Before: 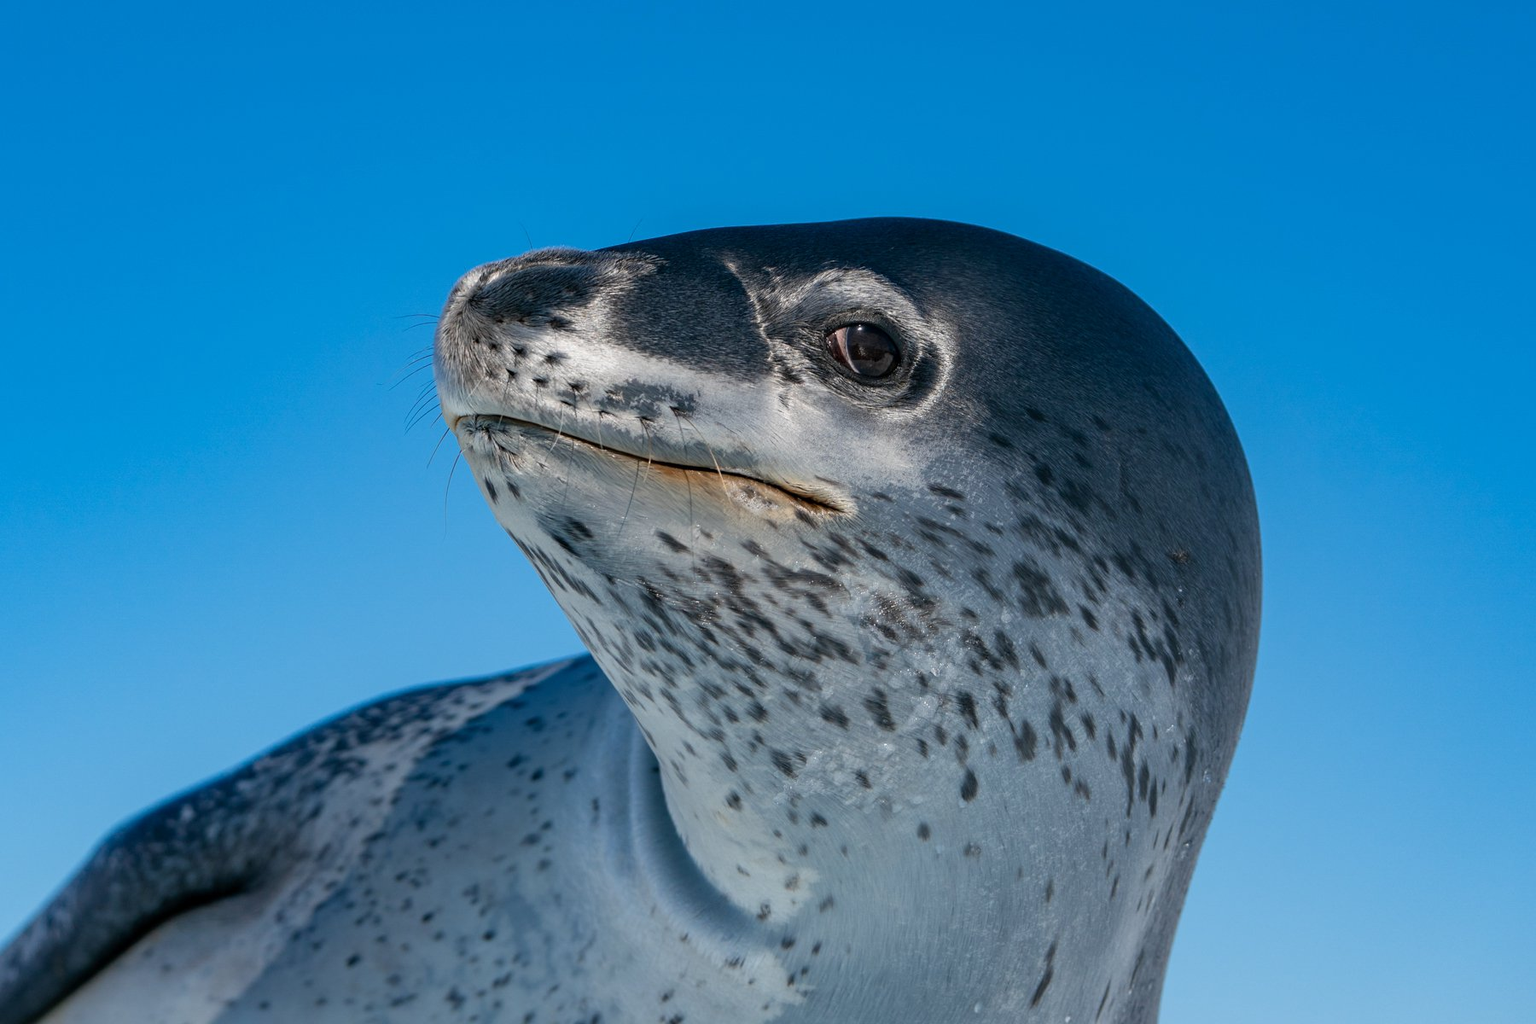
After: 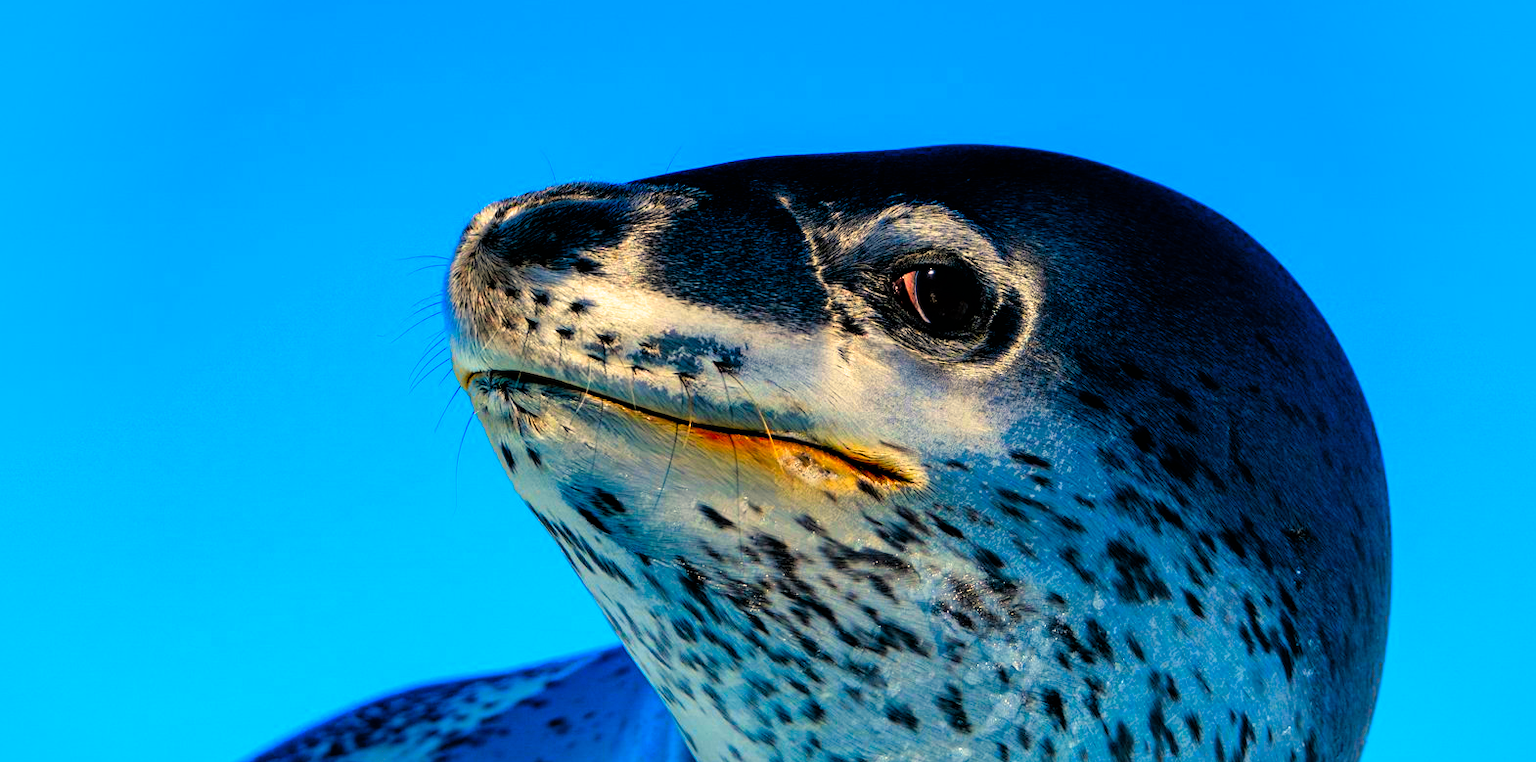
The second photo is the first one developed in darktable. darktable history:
color balance rgb: shadows lift › luminance -4.606%, shadows lift › chroma 1.062%, shadows lift › hue 218.53°, power › chroma 0.268%, power › hue 60°, highlights gain › chroma 3.083%, highlights gain › hue 77.24°, linear chroma grading › global chroma 7.852%, perceptual saturation grading › global saturation 30.184%
crop: left 3.153%, top 8.97%, right 9.617%, bottom 26.089%
filmic rgb: black relative exposure -3.47 EV, white relative exposure 2.29 EV, hardness 3.41
color correction: highlights b* 0.014, saturation 2.96
vignetting: fall-off radius 45.52%, brightness -0.271
